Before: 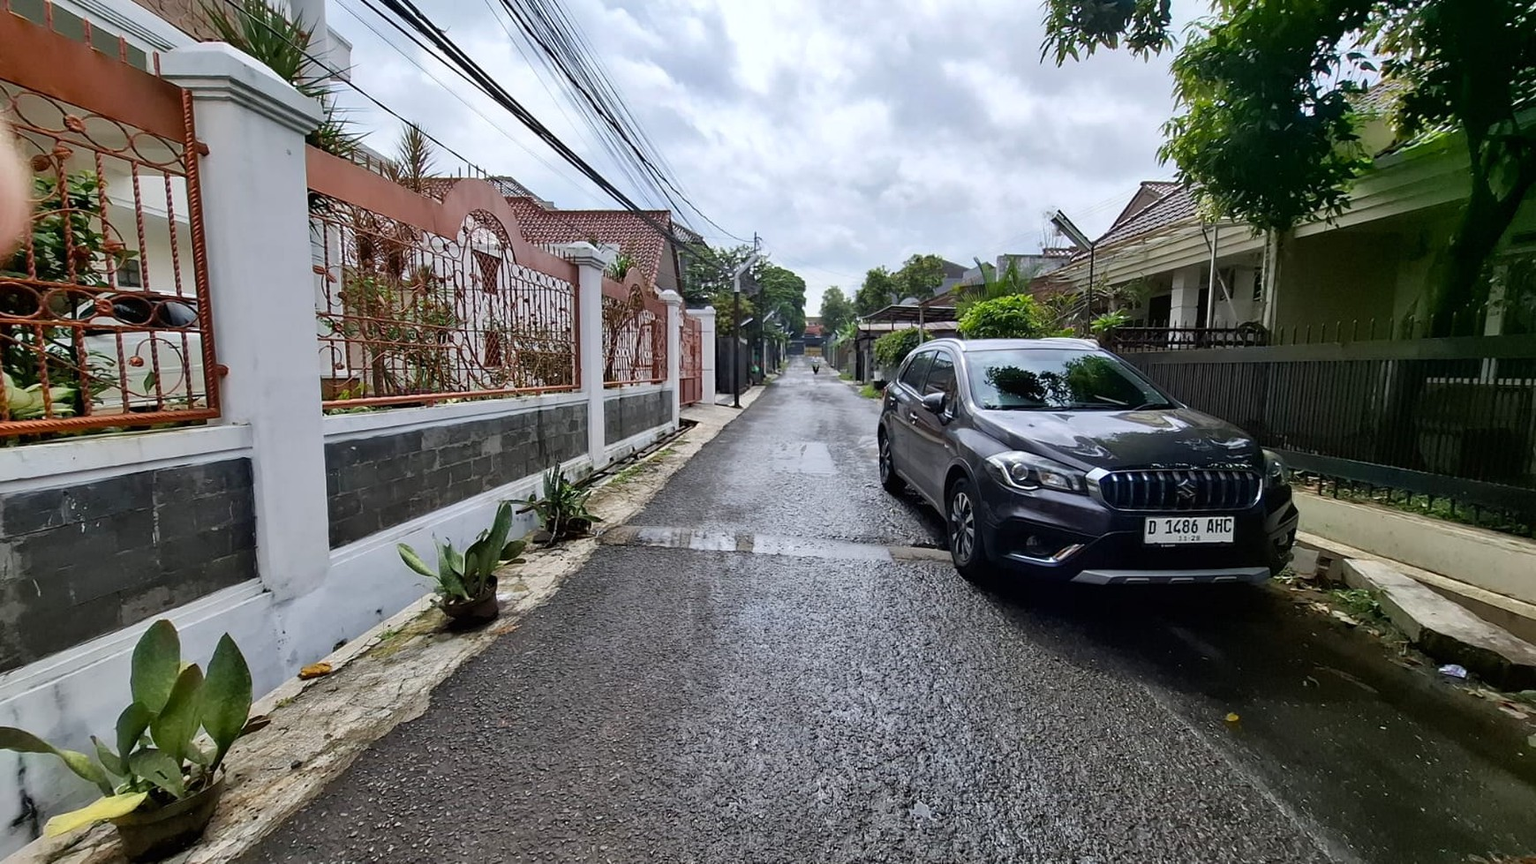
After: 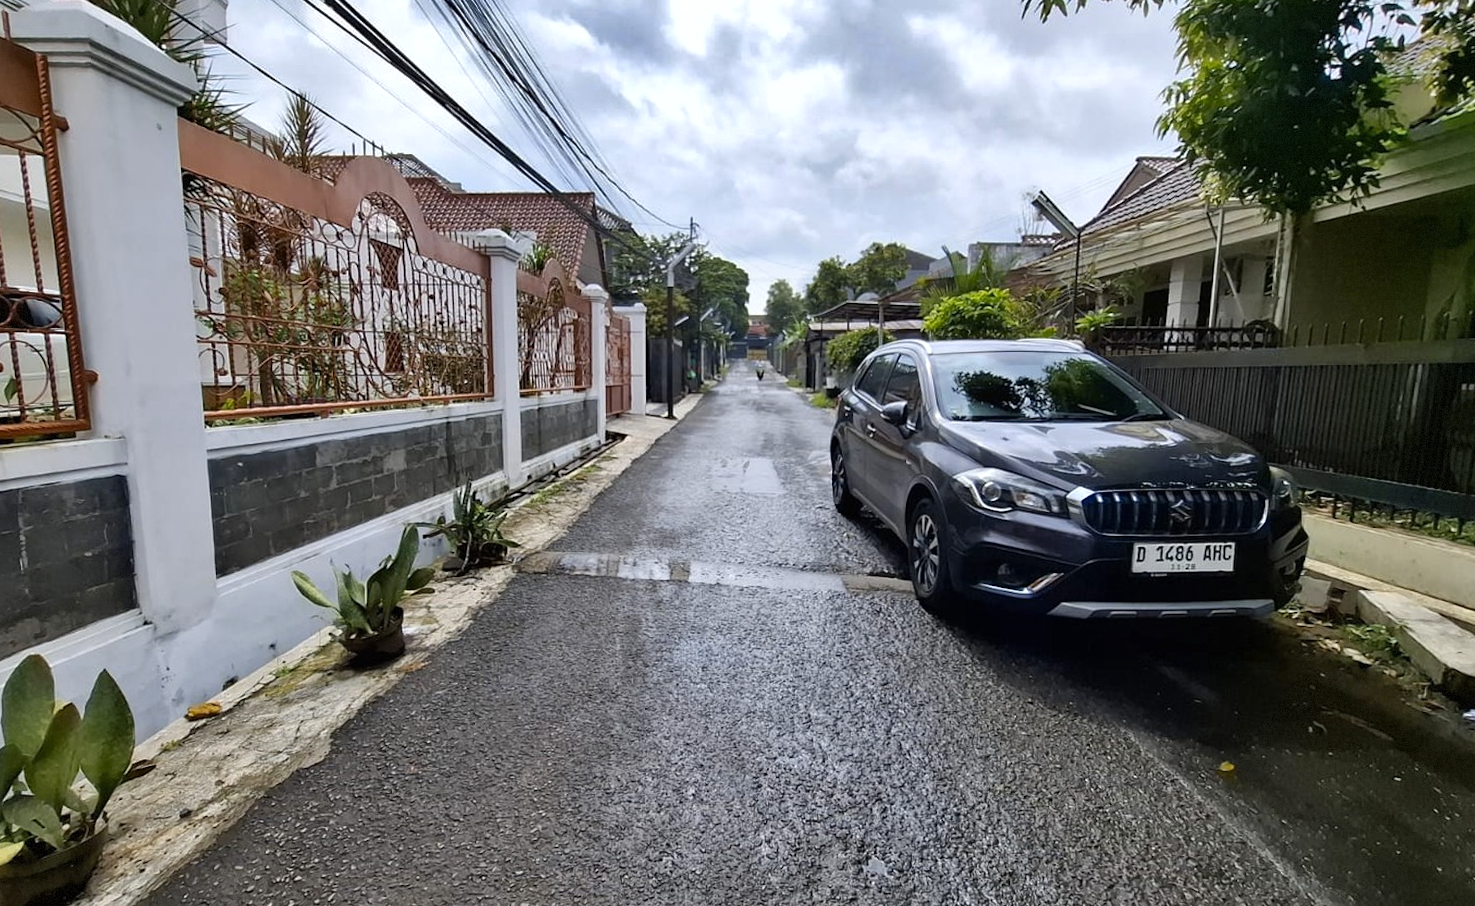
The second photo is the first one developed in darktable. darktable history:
color contrast: green-magenta contrast 0.8, blue-yellow contrast 1.1, unbound 0
shadows and highlights: radius 171.16, shadows 27, white point adjustment 3.13, highlights -67.95, soften with gaussian
vignetting: fall-off start 85%, fall-off radius 80%, brightness -0.182, saturation -0.3, width/height ratio 1.219, dithering 8-bit output, unbound false
crop: left 9.807%, top 6.259%, right 7.334%, bottom 2.177%
rotate and perspective: lens shift (vertical) 0.048, lens shift (horizontal) -0.024, automatic cropping off
